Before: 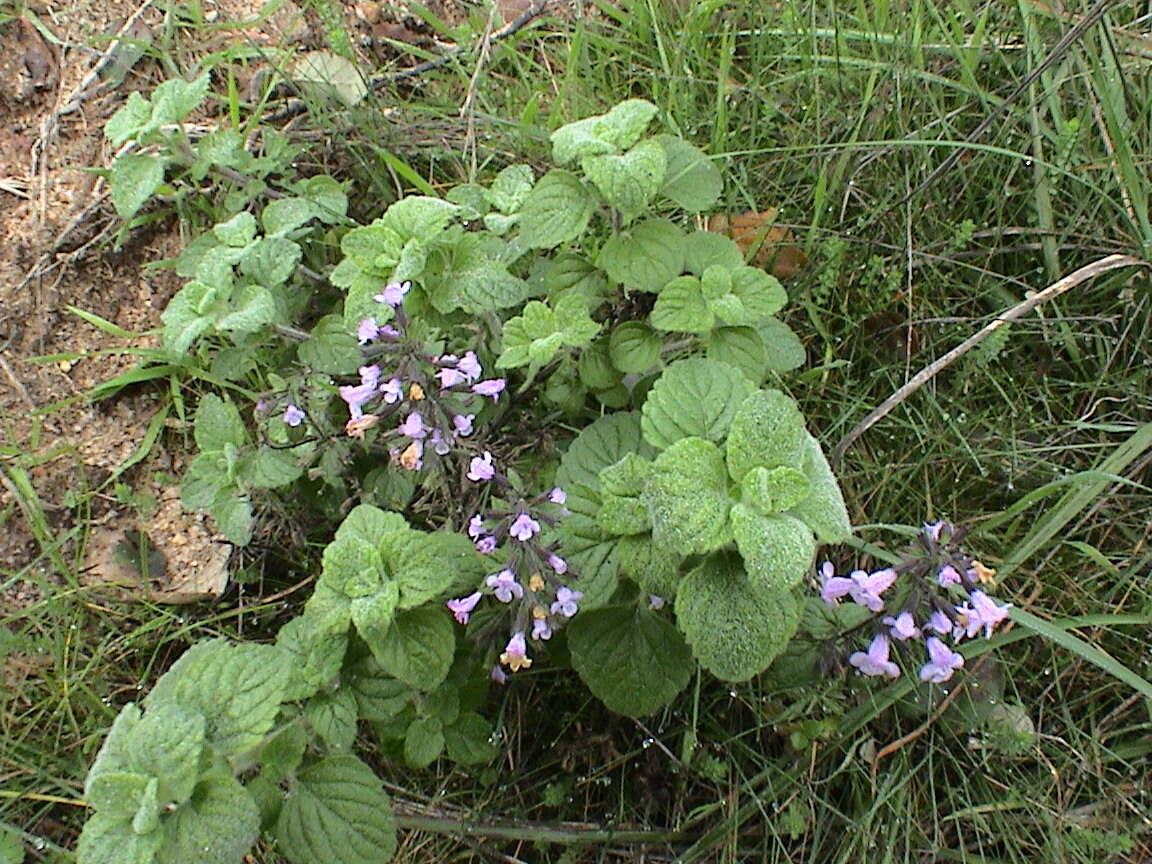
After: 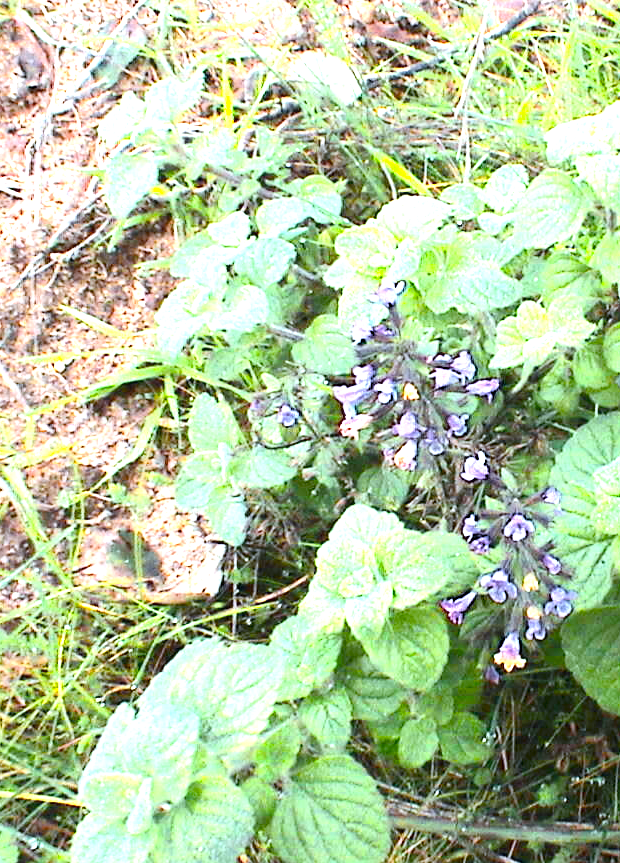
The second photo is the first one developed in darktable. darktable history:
color zones: curves: ch0 [(0.224, 0.526) (0.75, 0.5)]; ch1 [(0.055, 0.526) (0.224, 0.761) (0.377, 0.526) (0.75, 0.5)]
crop: left 0.587%, right 45.588%, bottom 0.086%
contrast brightness saturation: contrast 0.1, saturation -0.3
shadows and highlights: shadows 12, white point adjustment 1.2, highlights -0.36, soften with gaussian
exposure: black level correction 0, exposure 0.7 EV, compensate exposure bias true, compensate highlight preservation false
color calibration: output R [1.422, -0.35, -0.252, 0], output G [-0.238, 1.259, -0.084, 0], output B [-0.081, -0.196, 1.58, 0], output brightness [0.49, 0.671, -0.57, 0], illuminant same as pipeline (D50), adaptation none (bypass), saturation algorithm version 1 (2020)
